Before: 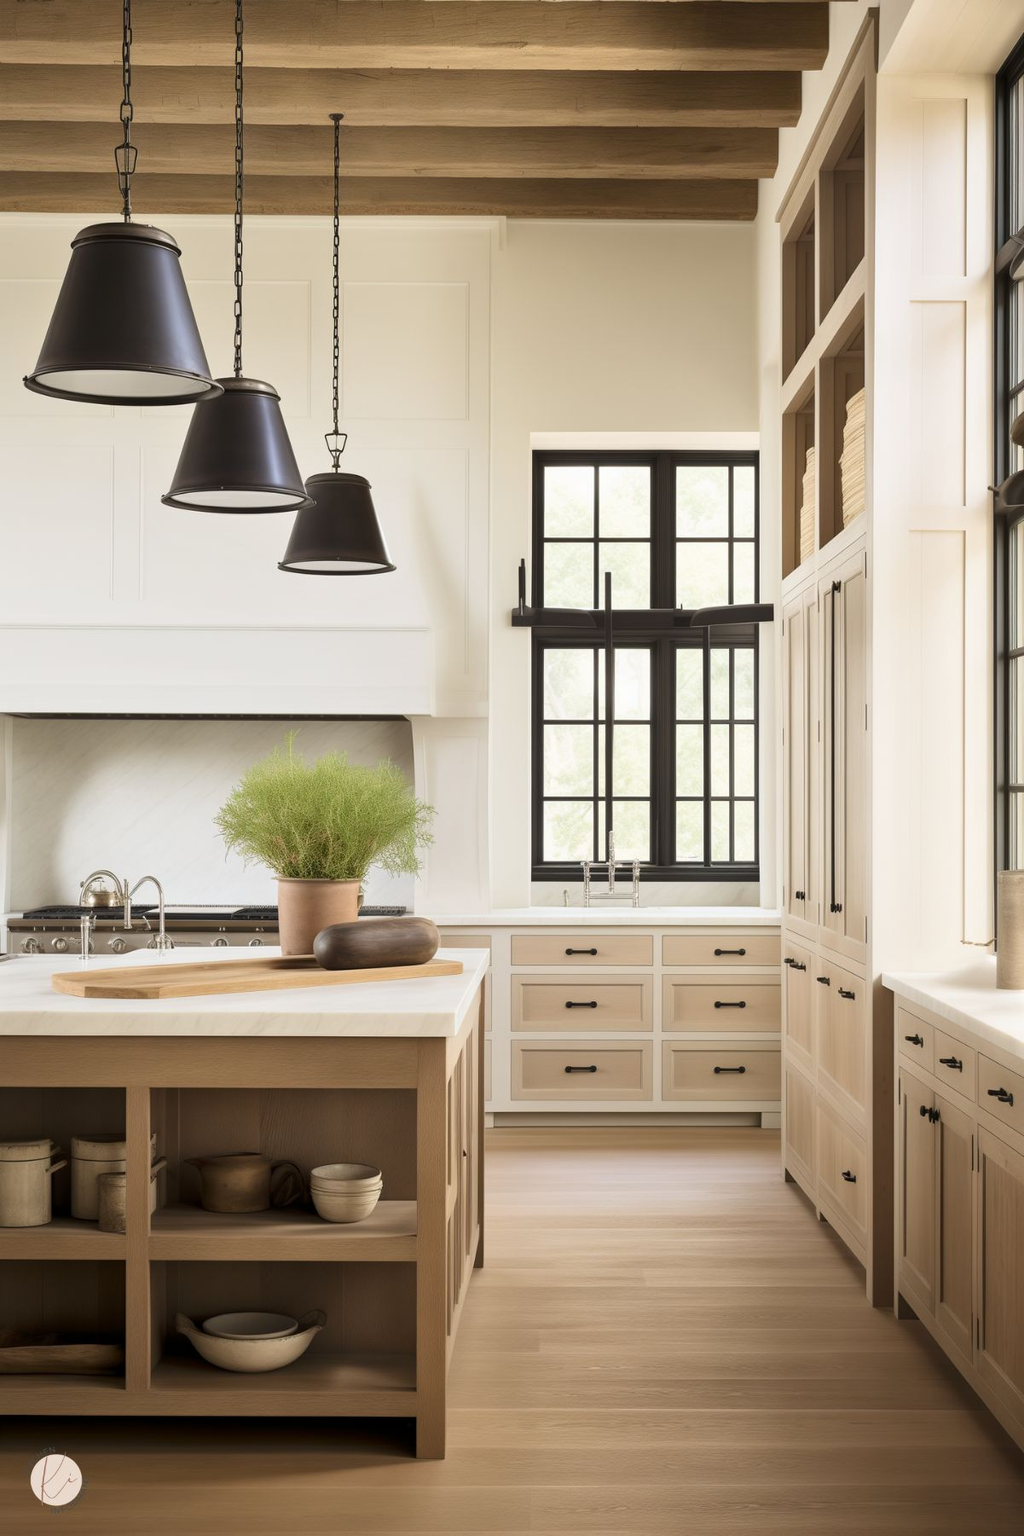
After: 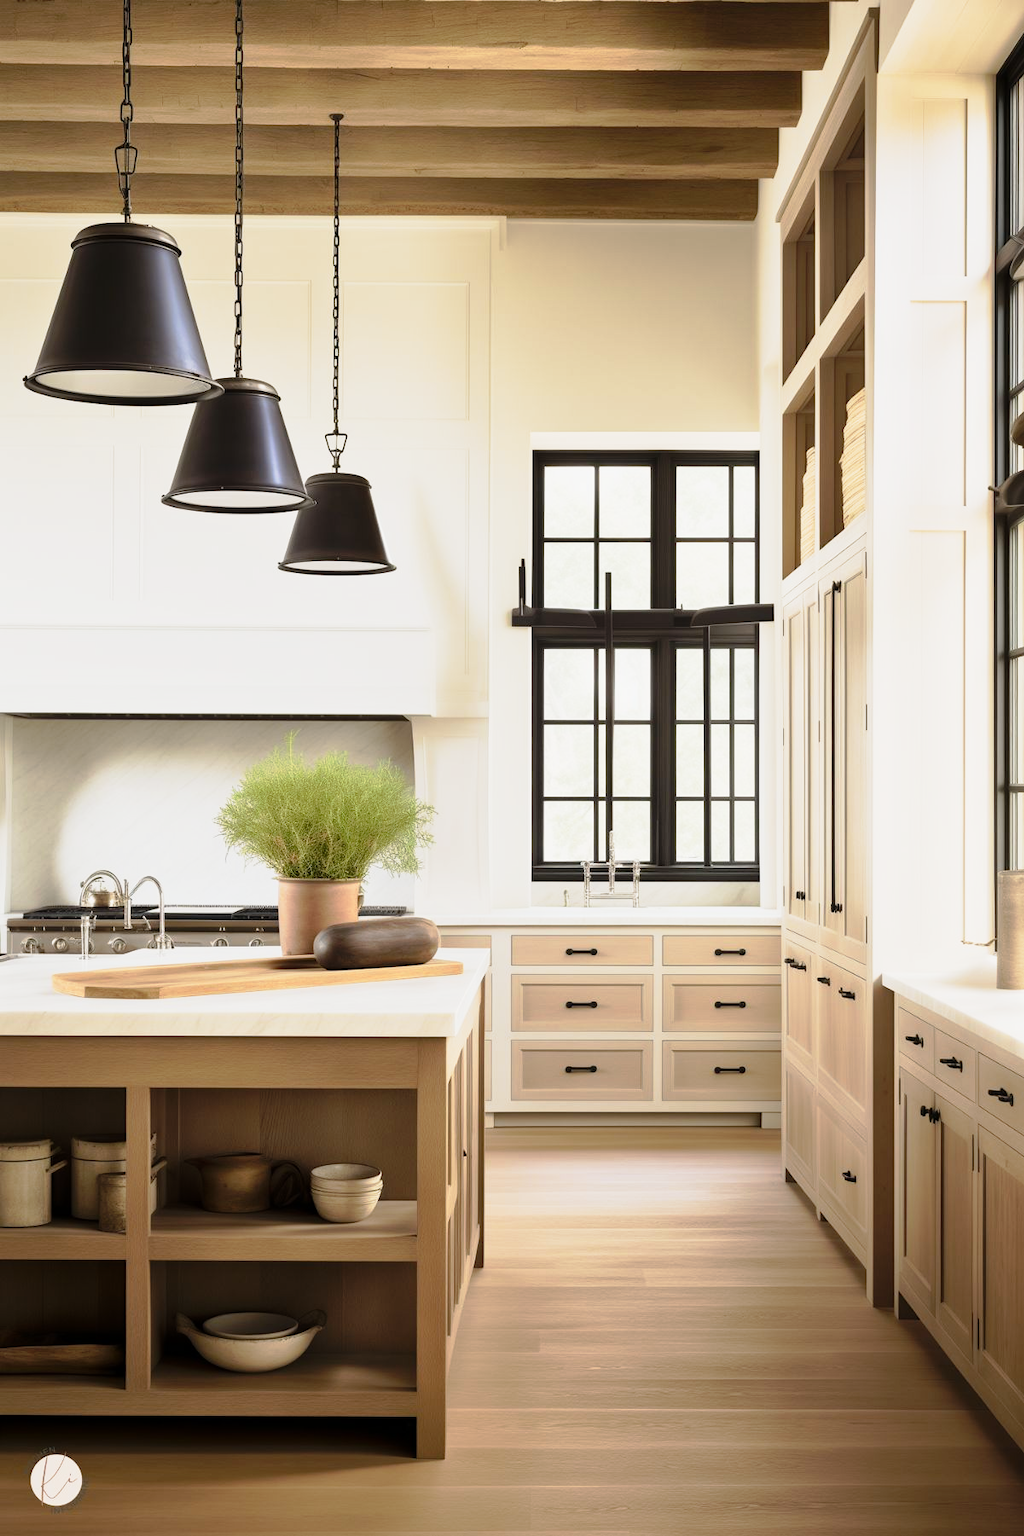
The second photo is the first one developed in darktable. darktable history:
tone curve: curves: ch0 [(0, 0) (0.105, 0.068) (0.195, 0.162) (0.283, 0.283) (0.384, 0.404) (0.485, 0.531) (0.638, 0.681) (0.795, 0.879) (1, 0.977)]; ch1 [(0, 0) (0.161, 0.092) (0.35, 0.33) (0.379, 0.401) (0.456, 0.469) (0.498, 0.503) (0.531, 0.537) (0.596, 0.621) (0.635, 0.671) (1, 1)]; ch2 [(0, 0) (0.371, 0.362) (0.437, 0.437) (0.483, 0.484) (0.53, 0.515) (0.56, 0.58) (0.622, 0.606) (1, 1)], preserve colors none
